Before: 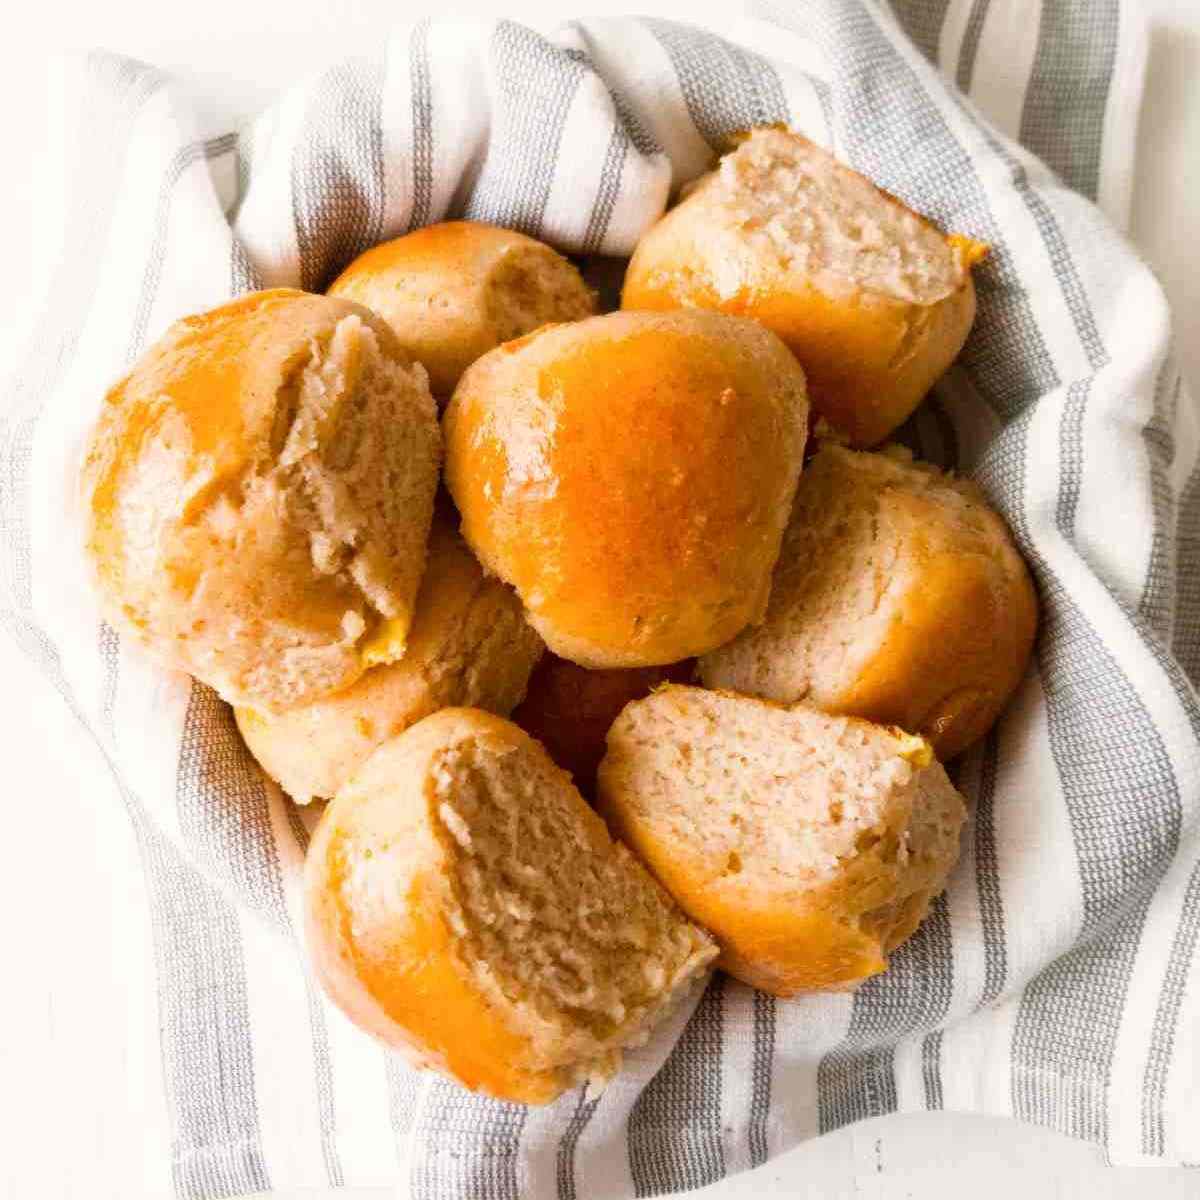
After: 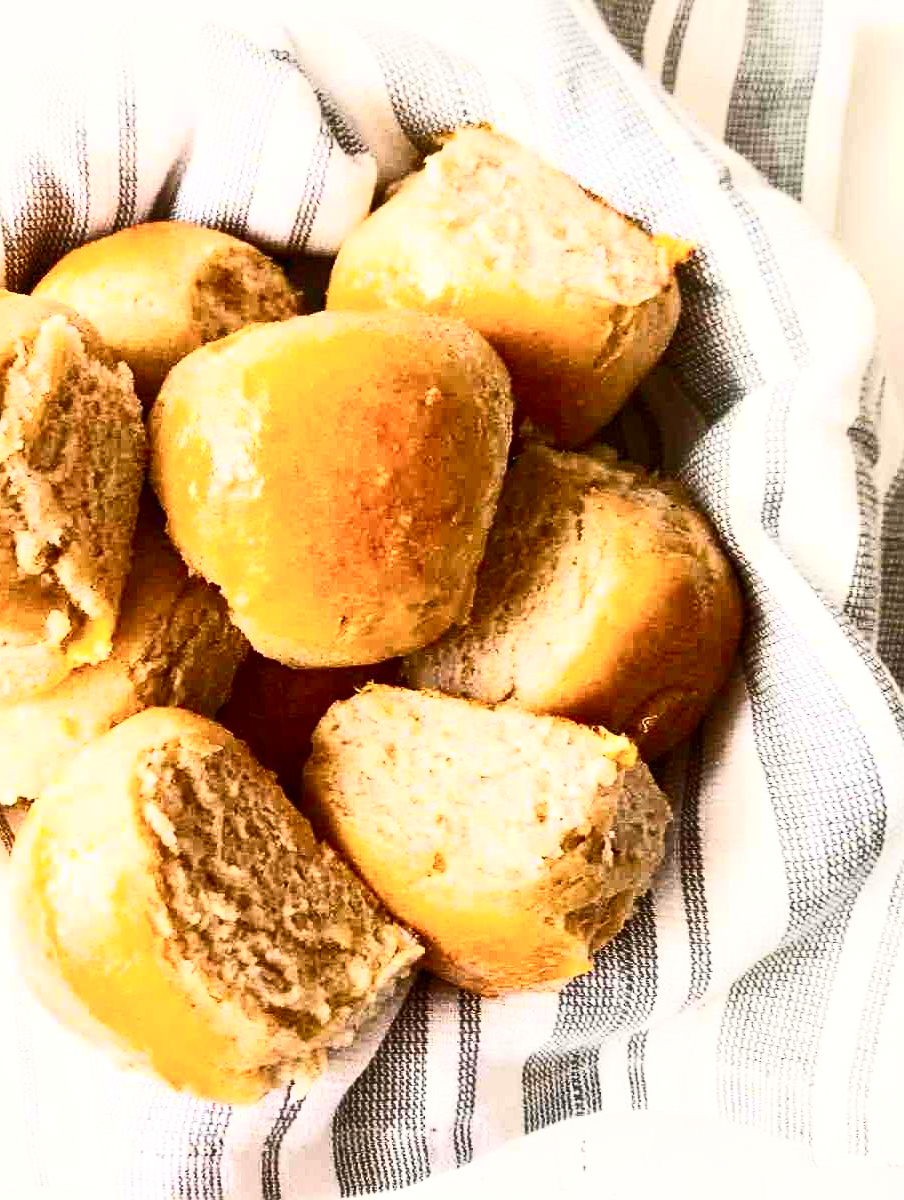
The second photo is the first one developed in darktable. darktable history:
crop and rotate: left 24.6%
sharpen: on, module defaults
local contrast: highlights 100%, shadows 100%, detail 120%, midtone range 0.2
contrast brightness saturation: contrast 0.62, brightness 0.34, saturation 0.14
